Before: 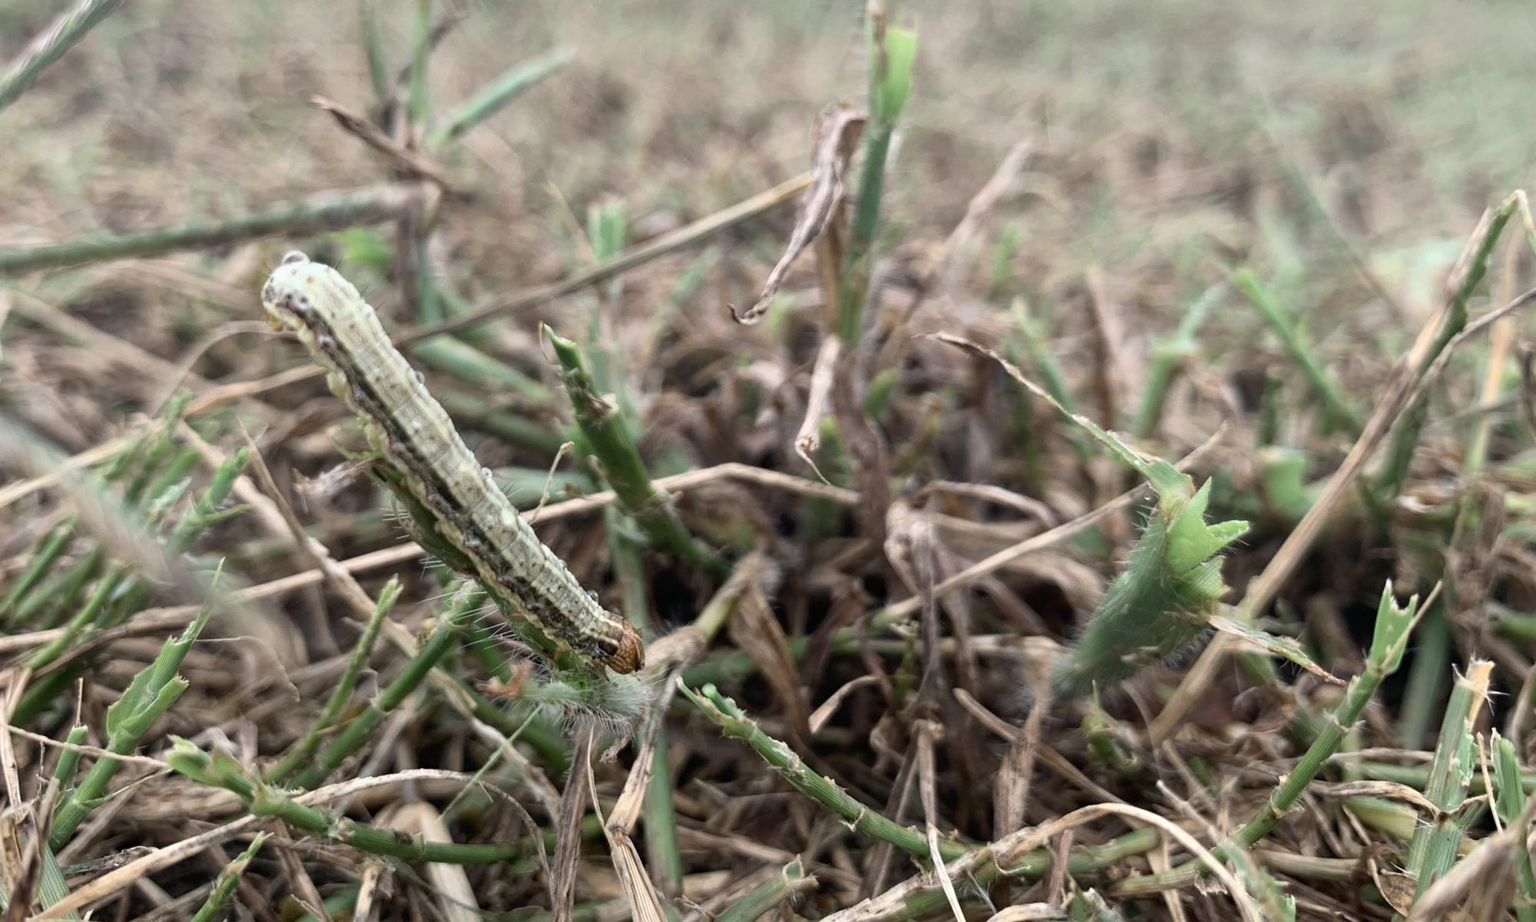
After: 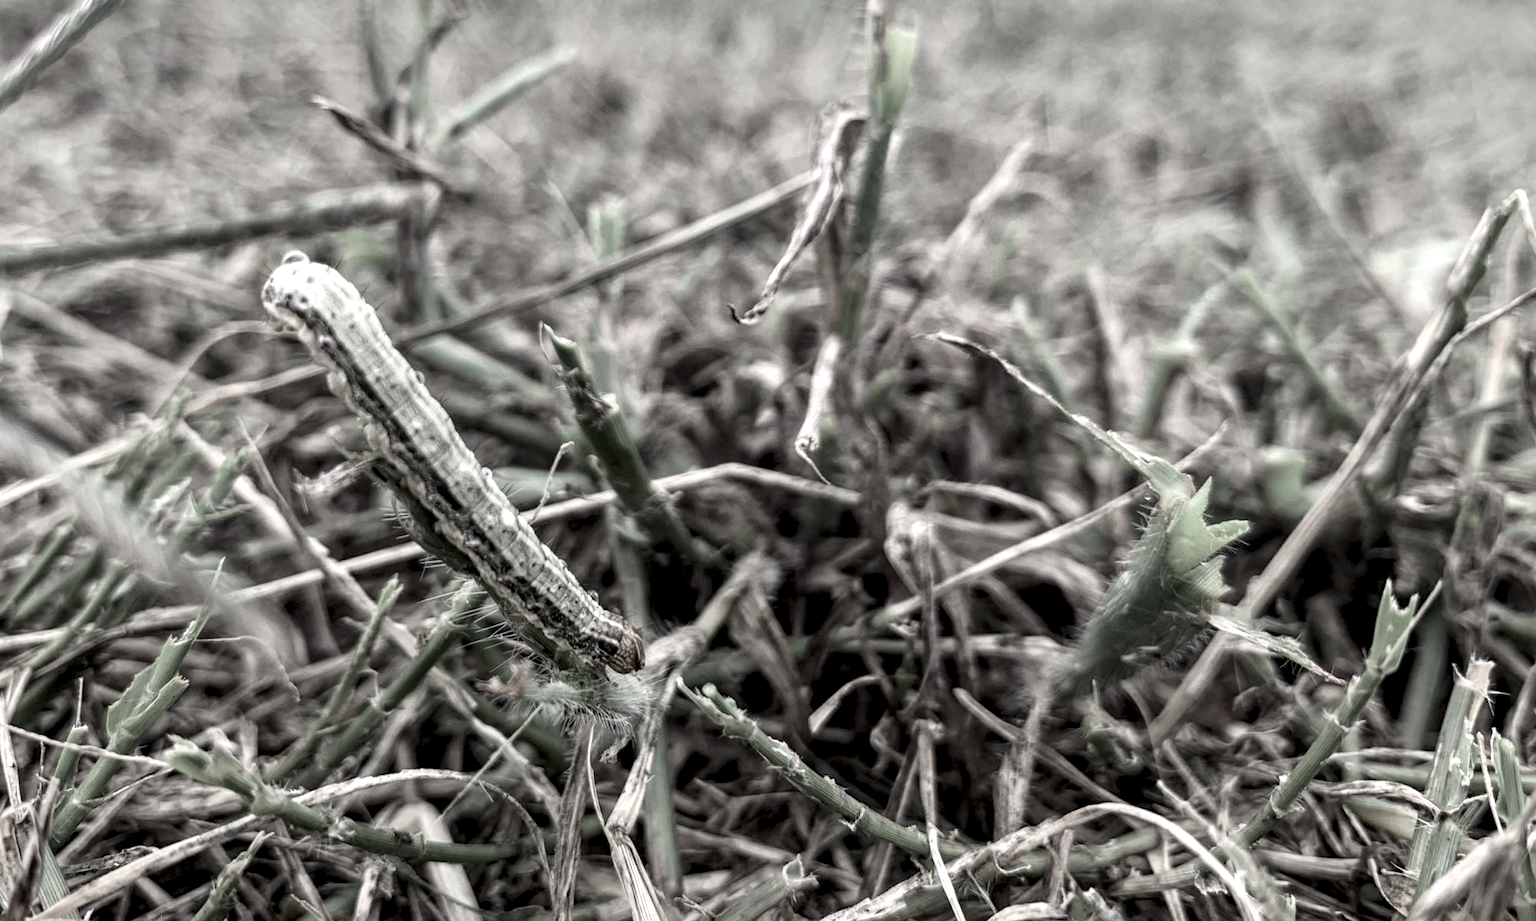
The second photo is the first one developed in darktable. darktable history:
color zones: curves: ch0 [(0, 0.613) (0.01, 0.613) (0.245, 0.448) (0.498, 0.529) (0.642, 0.665) (0.879, 0.777) (0.99, 0.613)]; ch1 [(0, 0.272) (0.219, 0.127) (0.724, 0.346)]
local contrast: highlights 60%, shadows 60%, detail 160%
